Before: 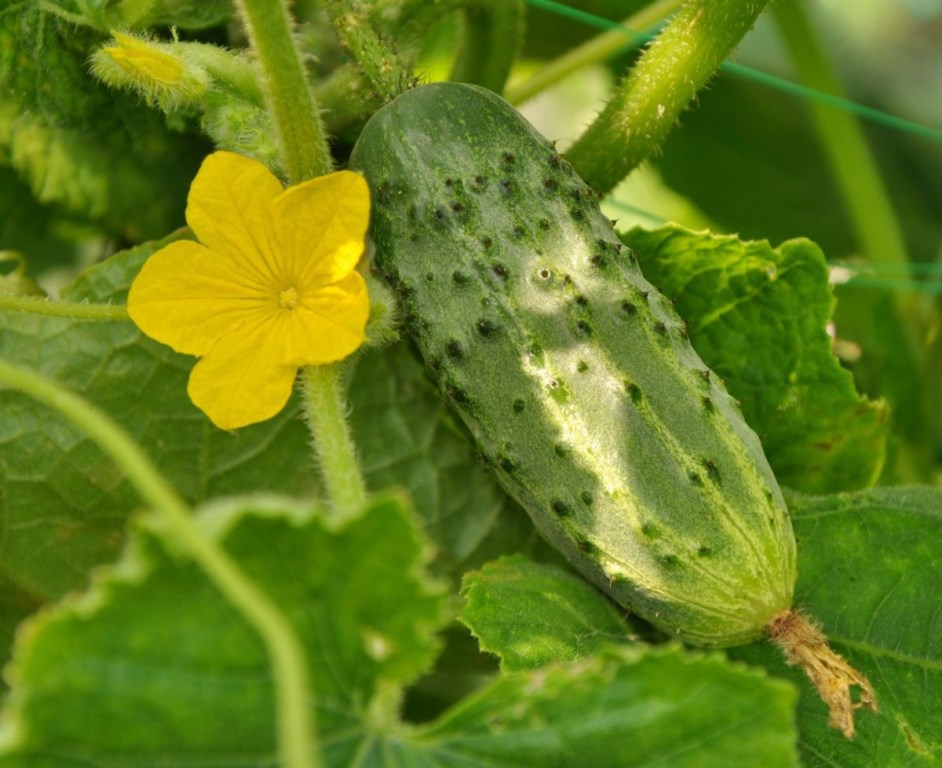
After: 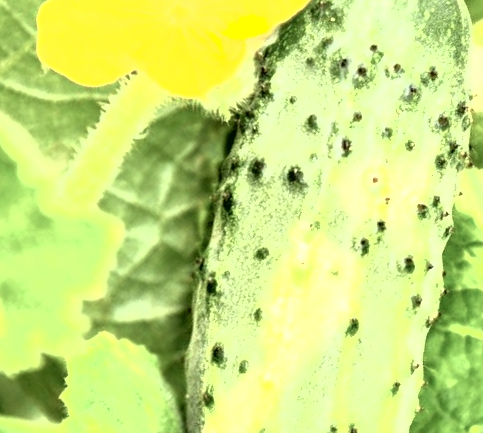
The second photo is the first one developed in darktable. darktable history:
exposure: black level correction 0.001, exposure 0.498 EV, compensate exposure bias true, compensate highlight preservation false
crop and rotate: angle -45.78°, top 16.031%, right 0.984%, bottom 11.682%
tone curve: curves: ch0 [(0, 0) (0.003, 0.01) (0.011, 0.011) (0.025, 0.008) (0.044, 0.007) (0.069, 0.006) (0.1, 0.005) (0.136, 0.015) (0.177, 0.094) (0.224, 0.241) (0.277, 0.369) (0.335, 0.5) (0.399, 0.648) (0.468, 0.811) (0.543, 0.975) (0.623, 0.989) (0.709, 0.989) (0.801, 0.99) (0.898, 0.99) (1, 1)], color space Lab, independent channels, preserve colors none
